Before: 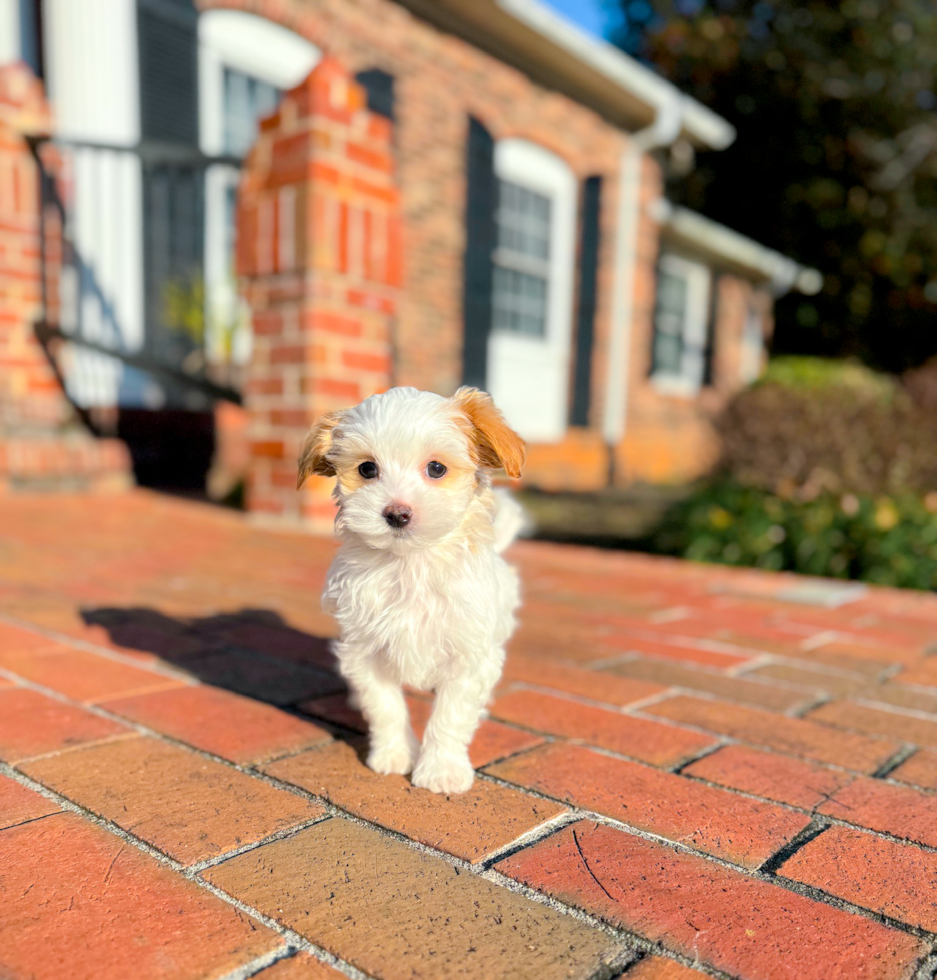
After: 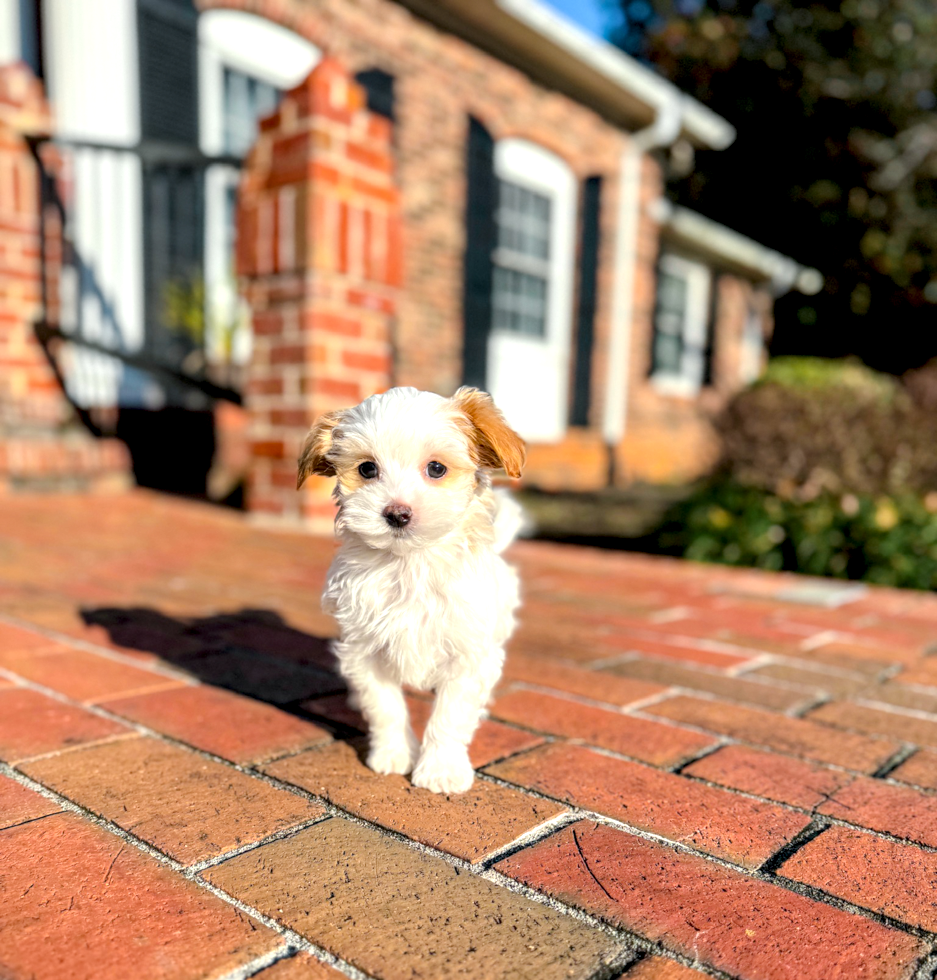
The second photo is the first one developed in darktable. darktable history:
tone equalizer: on, module defaults
local contrast: highlights 60%, shadows 60%, detail 160%
